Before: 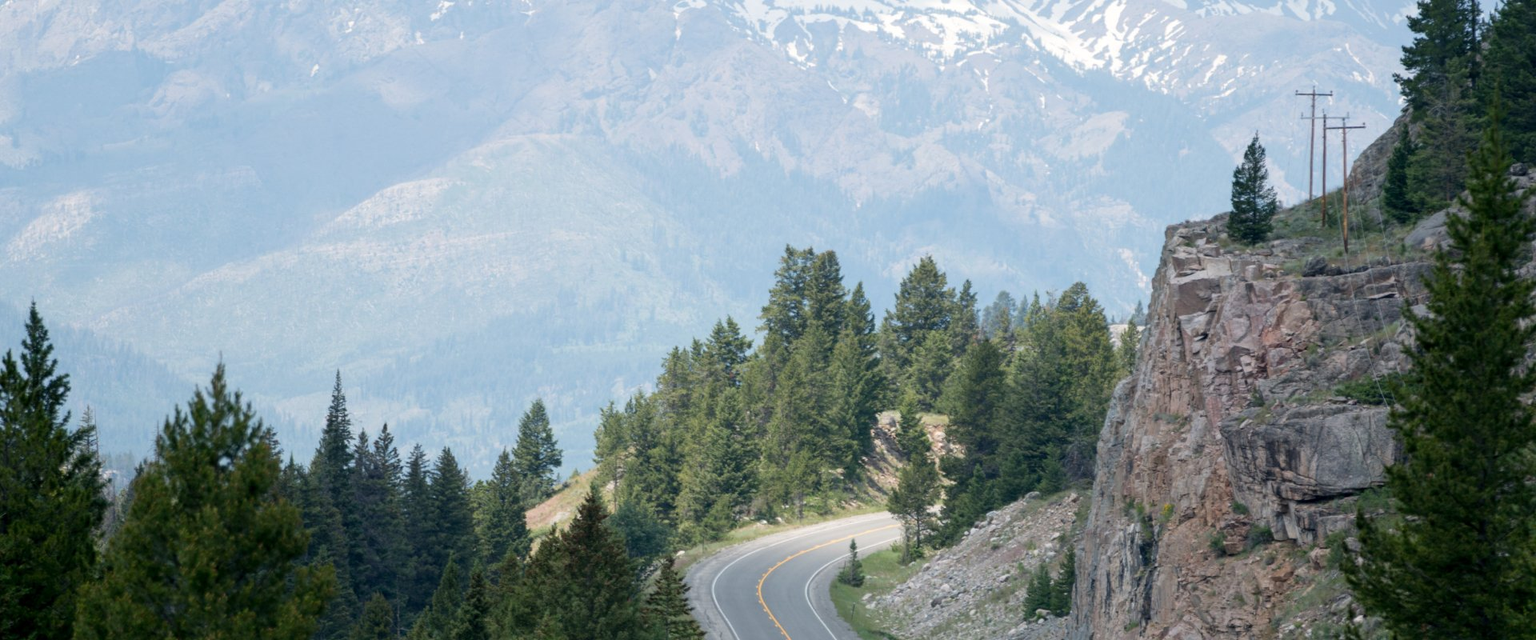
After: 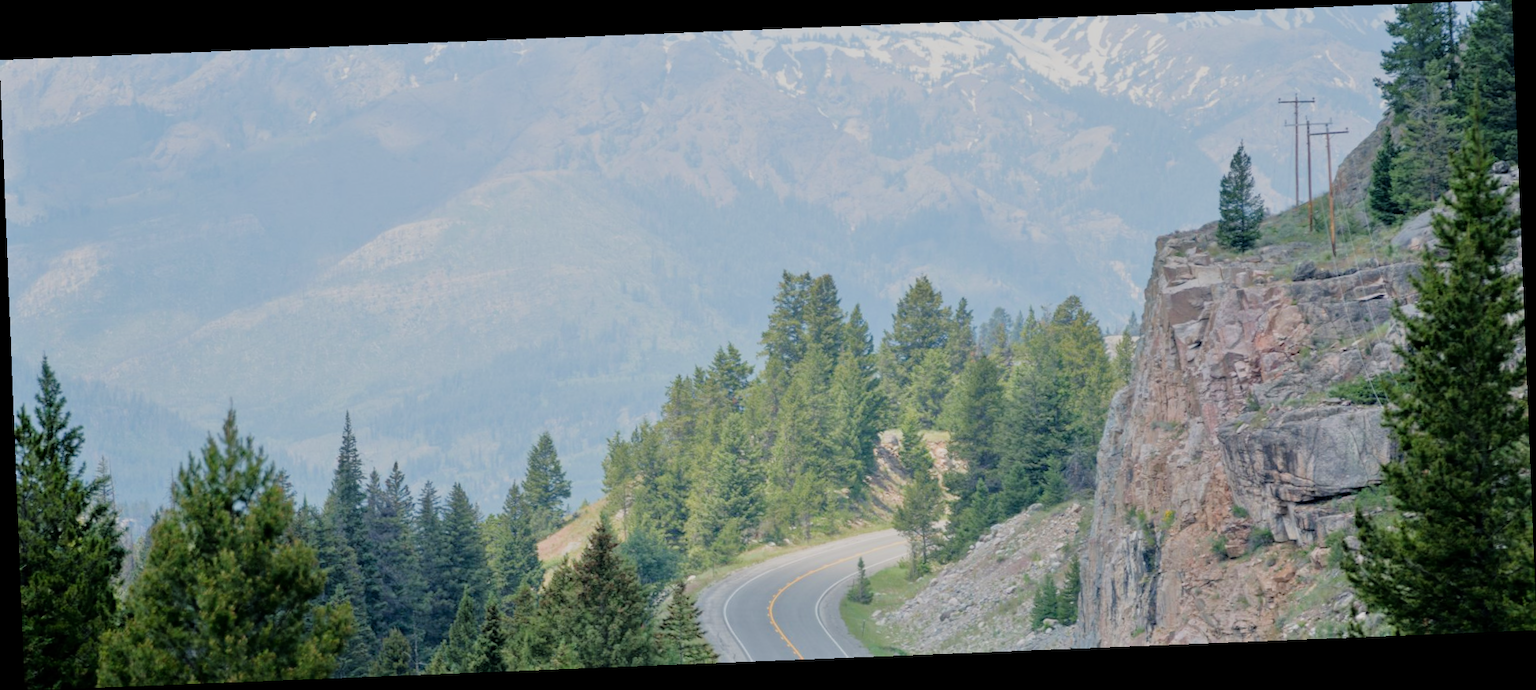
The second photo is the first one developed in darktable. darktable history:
rotate and perspective: rotation -2.29°, automatic cropping off
tone equalizer: -7 EV 0.15 EV, -6 EV 0.6 EV, -5 EV 1.15 EV, -4 EV 1.33 EV, -3 EV 1.15 EV, -2 EV 0.6 EV, -1 EV 0.15 EV, mask exposure compensation -0.5 EV
filmic rgb: black relative exposure -13 EV, threshold 3 EV, target white luminance 85%, hardness 6.3, latitude 42.11%, contrast 0.858, shadows ↔ highlights balance 8.63%, color science v4 (2020), enable highlight reconstruction true
